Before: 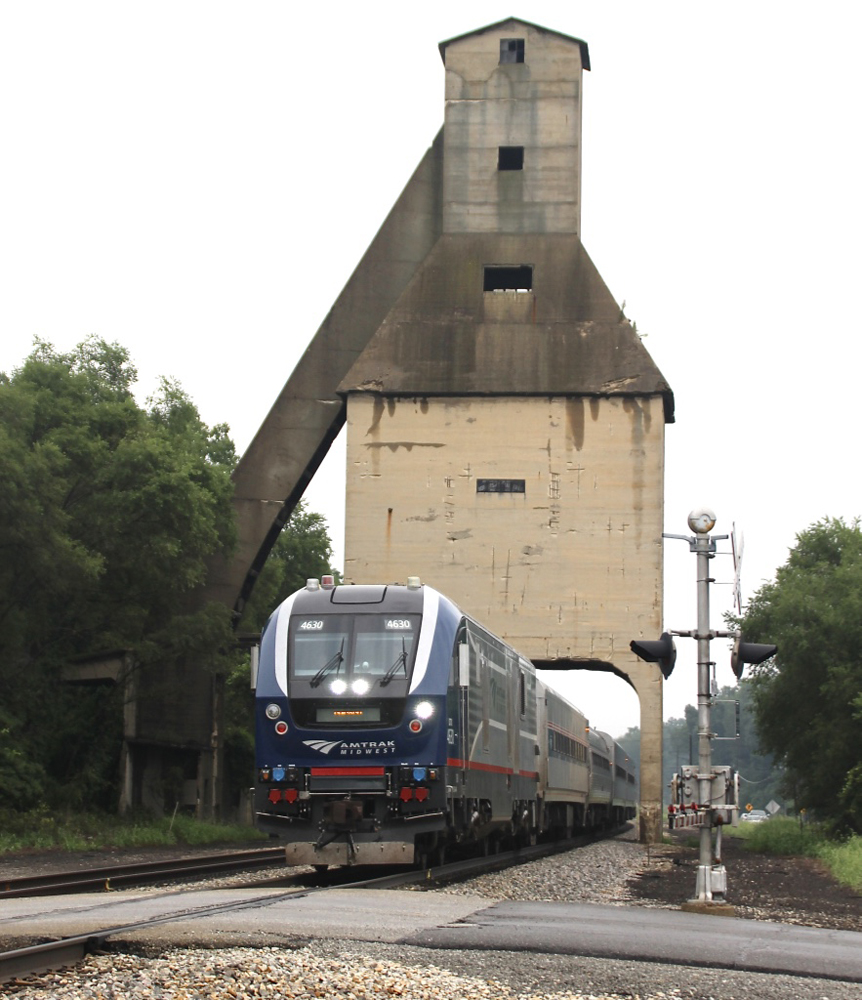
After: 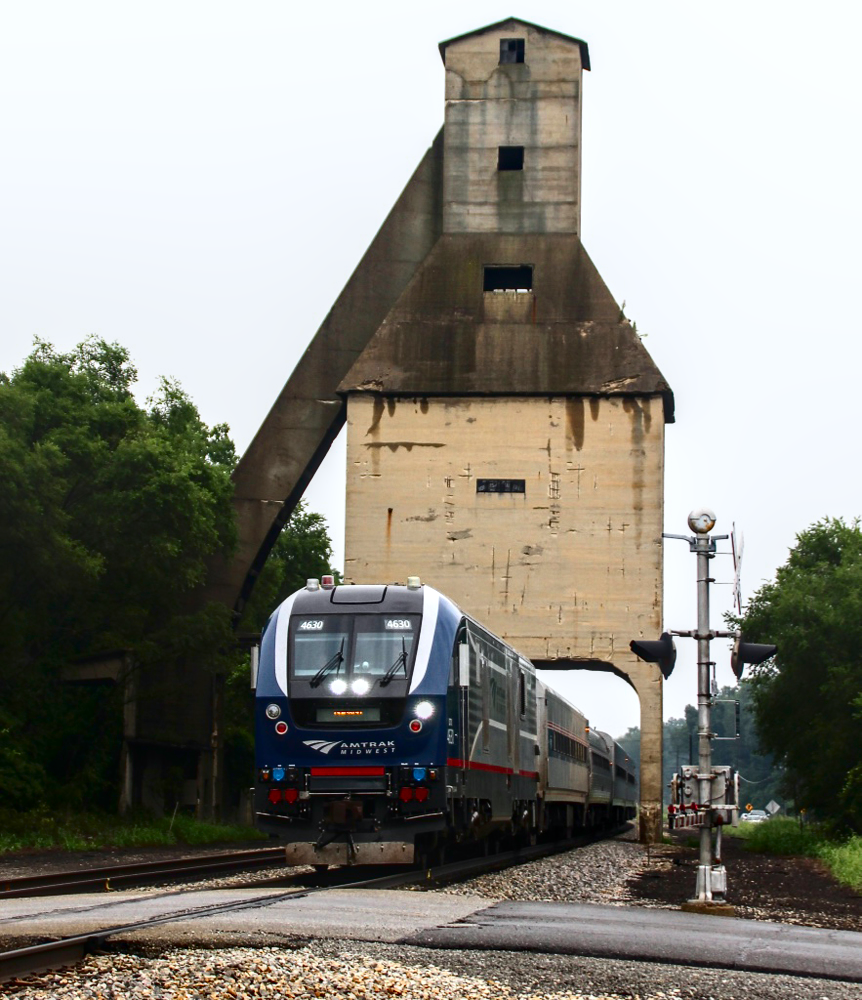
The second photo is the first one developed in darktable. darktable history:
white balance: red 0.988, blue 1.017
local contrast: on, module defaults
contrast brightness saturation: contrast 0.22, brightness -0.19, saturation 0.24
